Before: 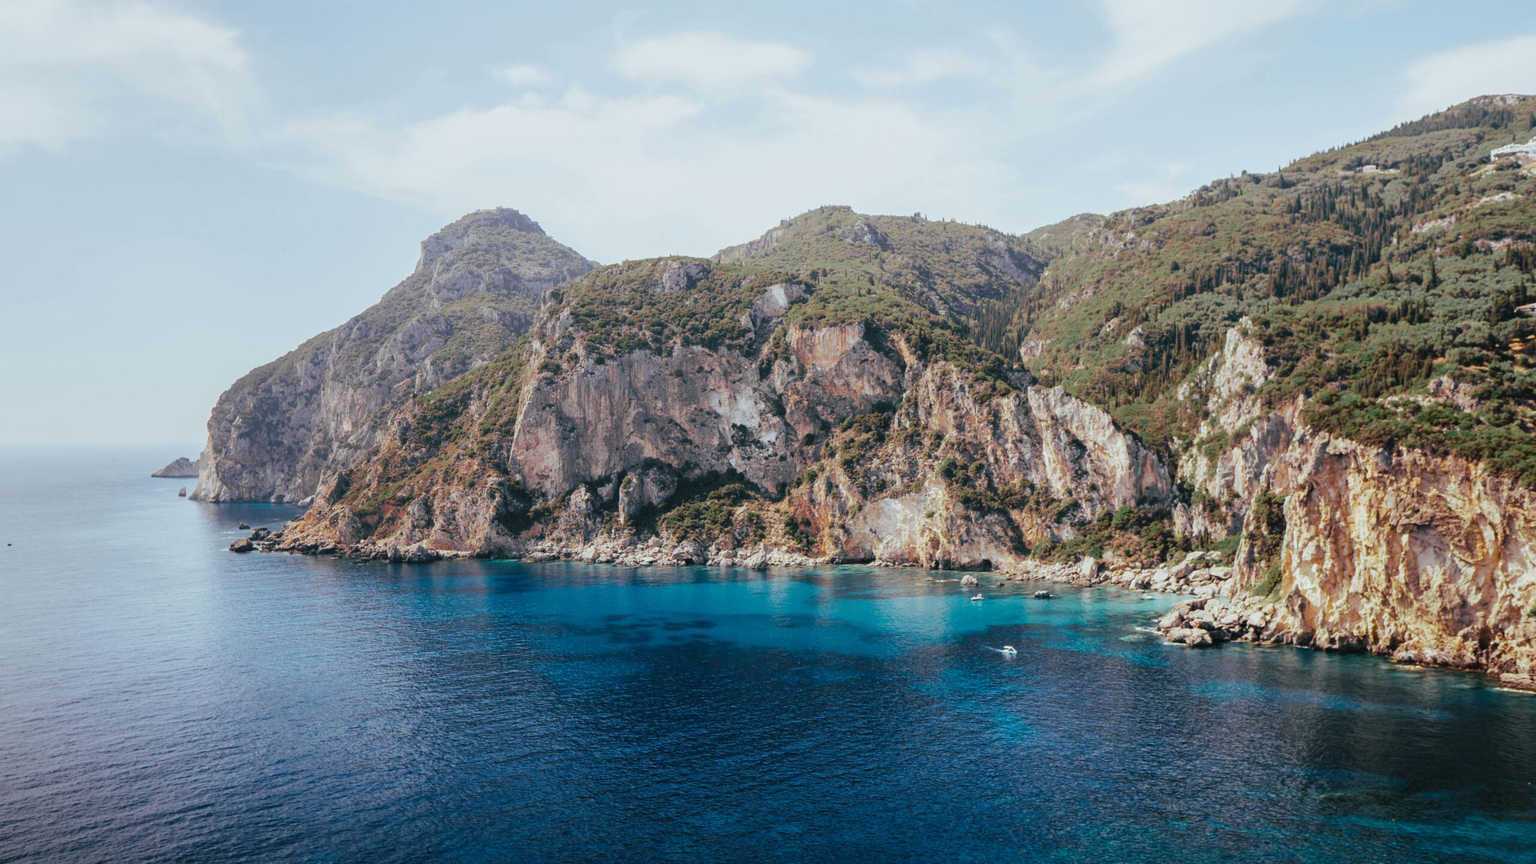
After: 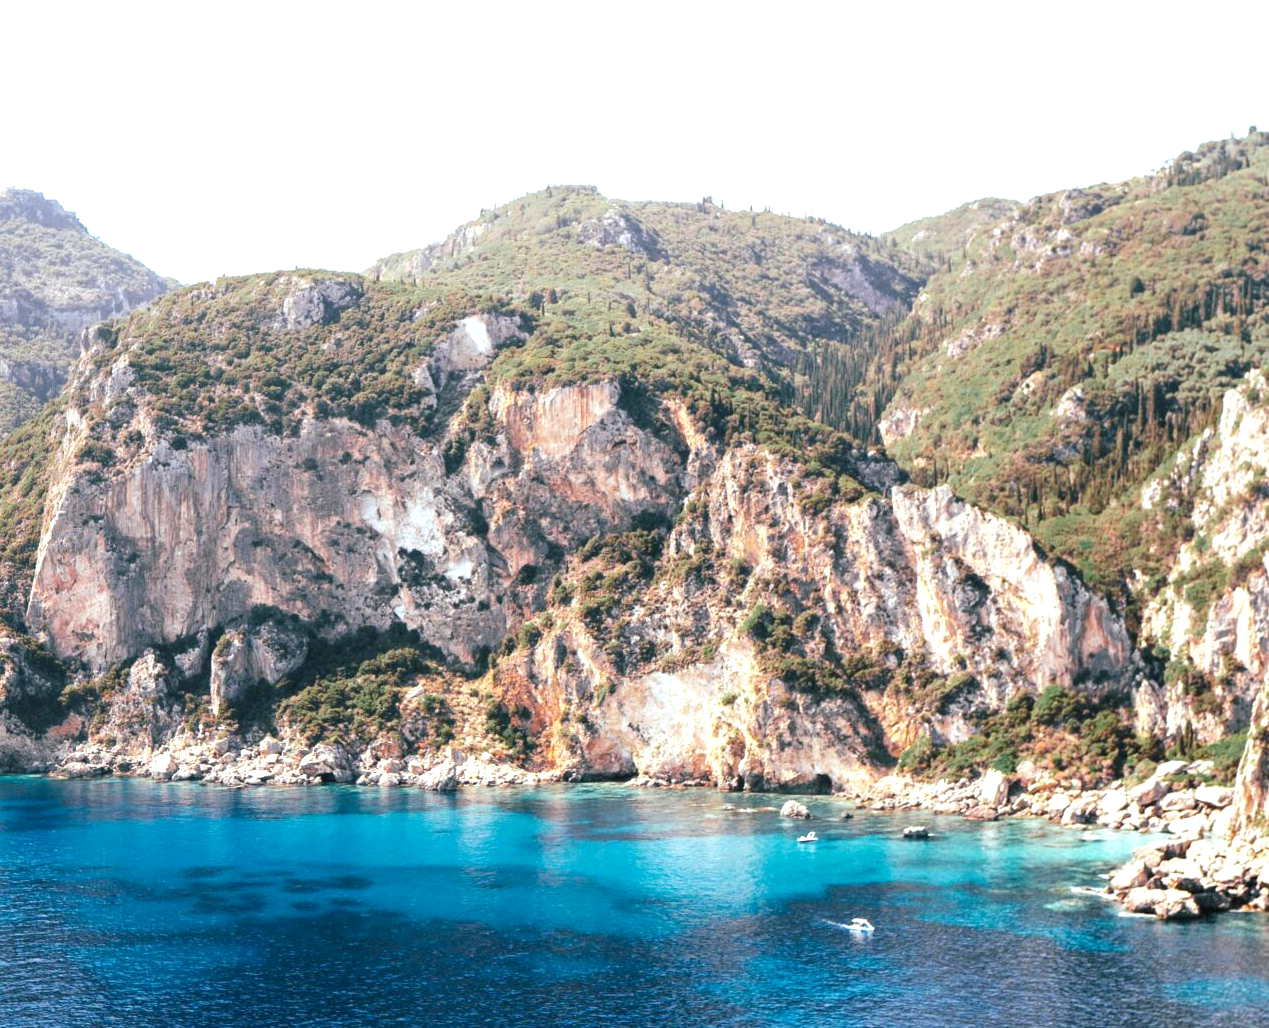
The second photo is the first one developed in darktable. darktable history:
exposure: black level correction 0.001, exposure 1 EV, compensate highlight preservation false
crop: left 32.075%, top 10.976%, right 18.355%, bottom 17.596%
